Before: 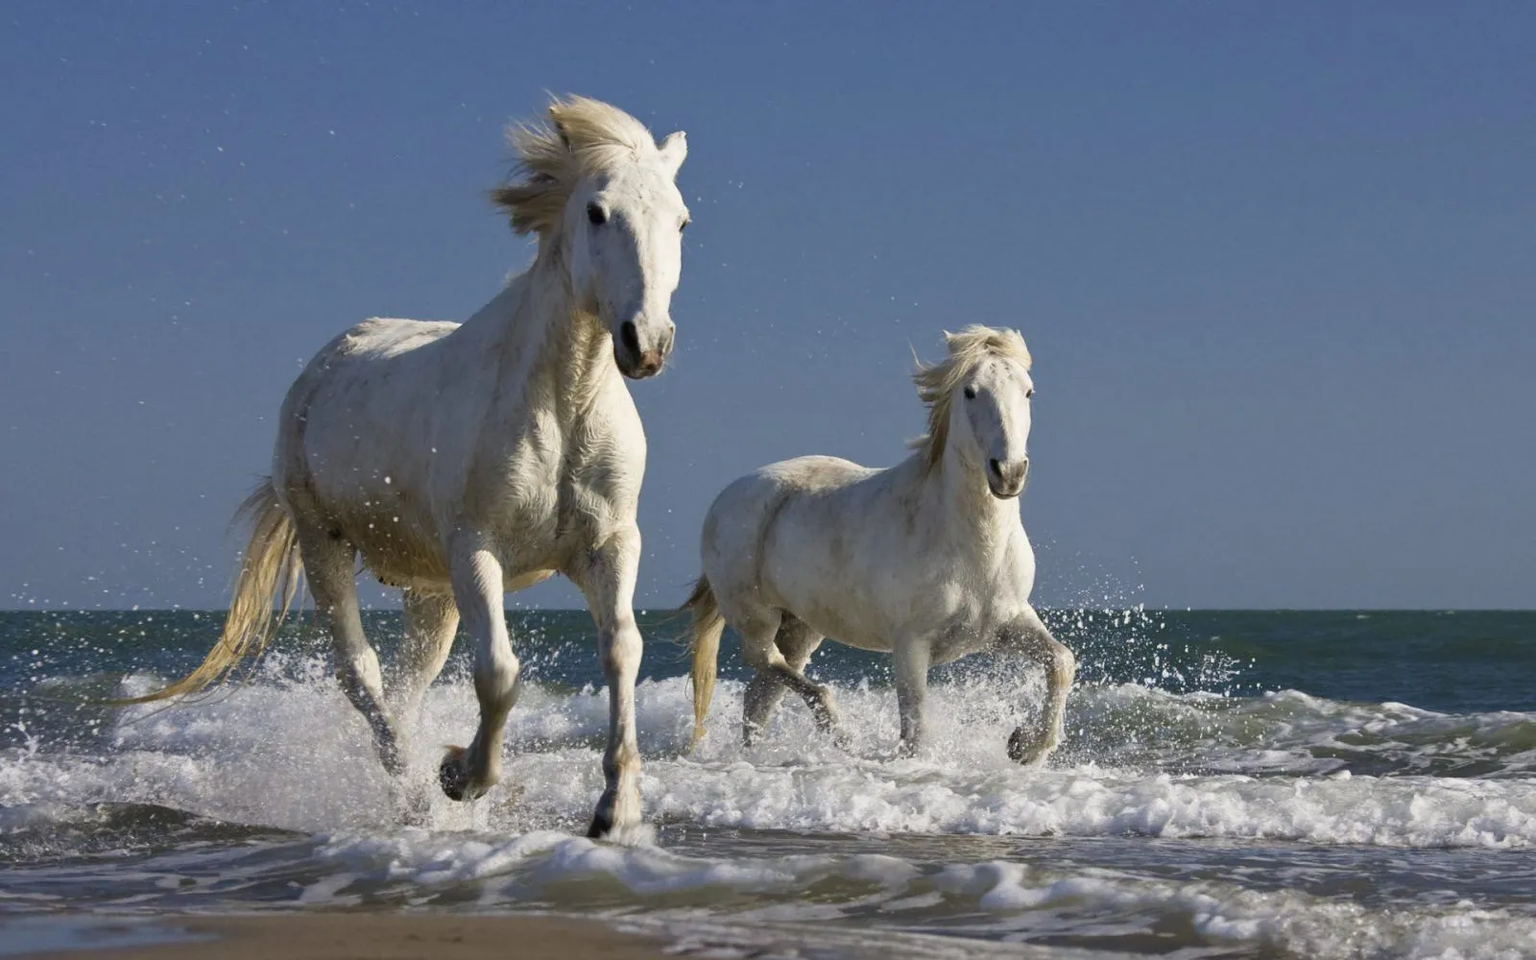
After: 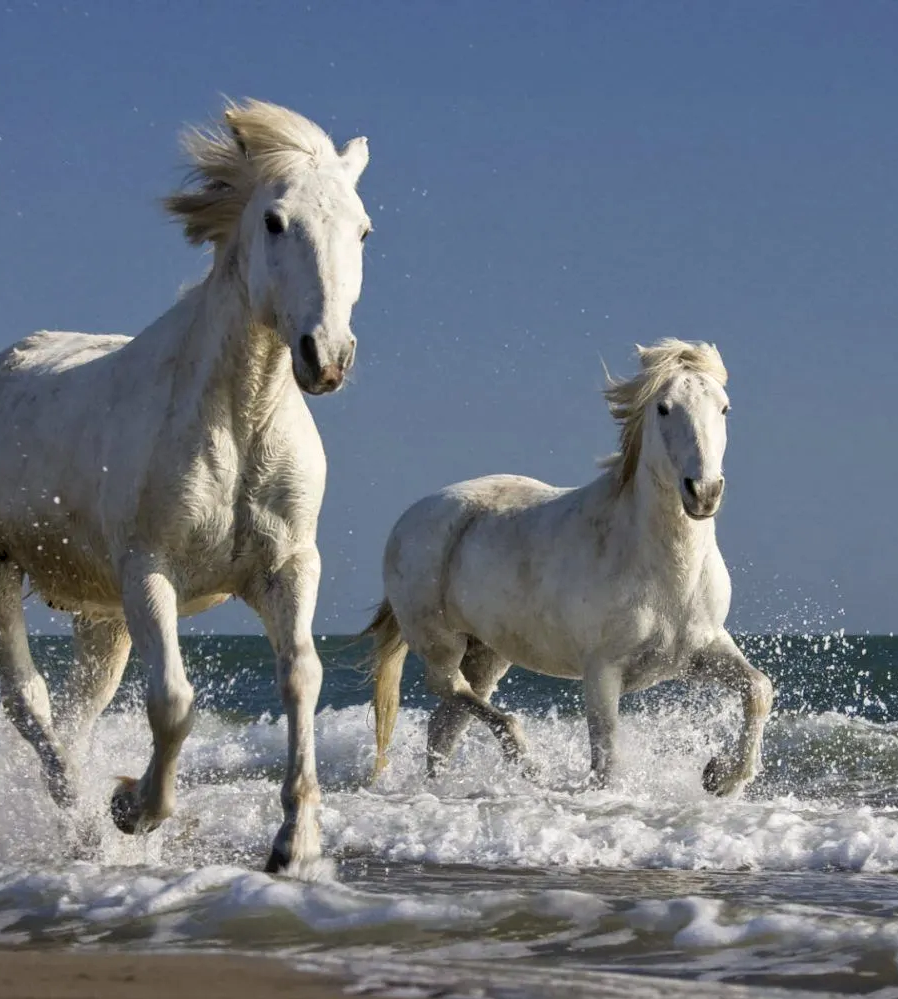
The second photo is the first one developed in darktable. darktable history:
crop: left 21.708%, right 22.113%, bottom 0.004%
local contrast: on, module defaults
